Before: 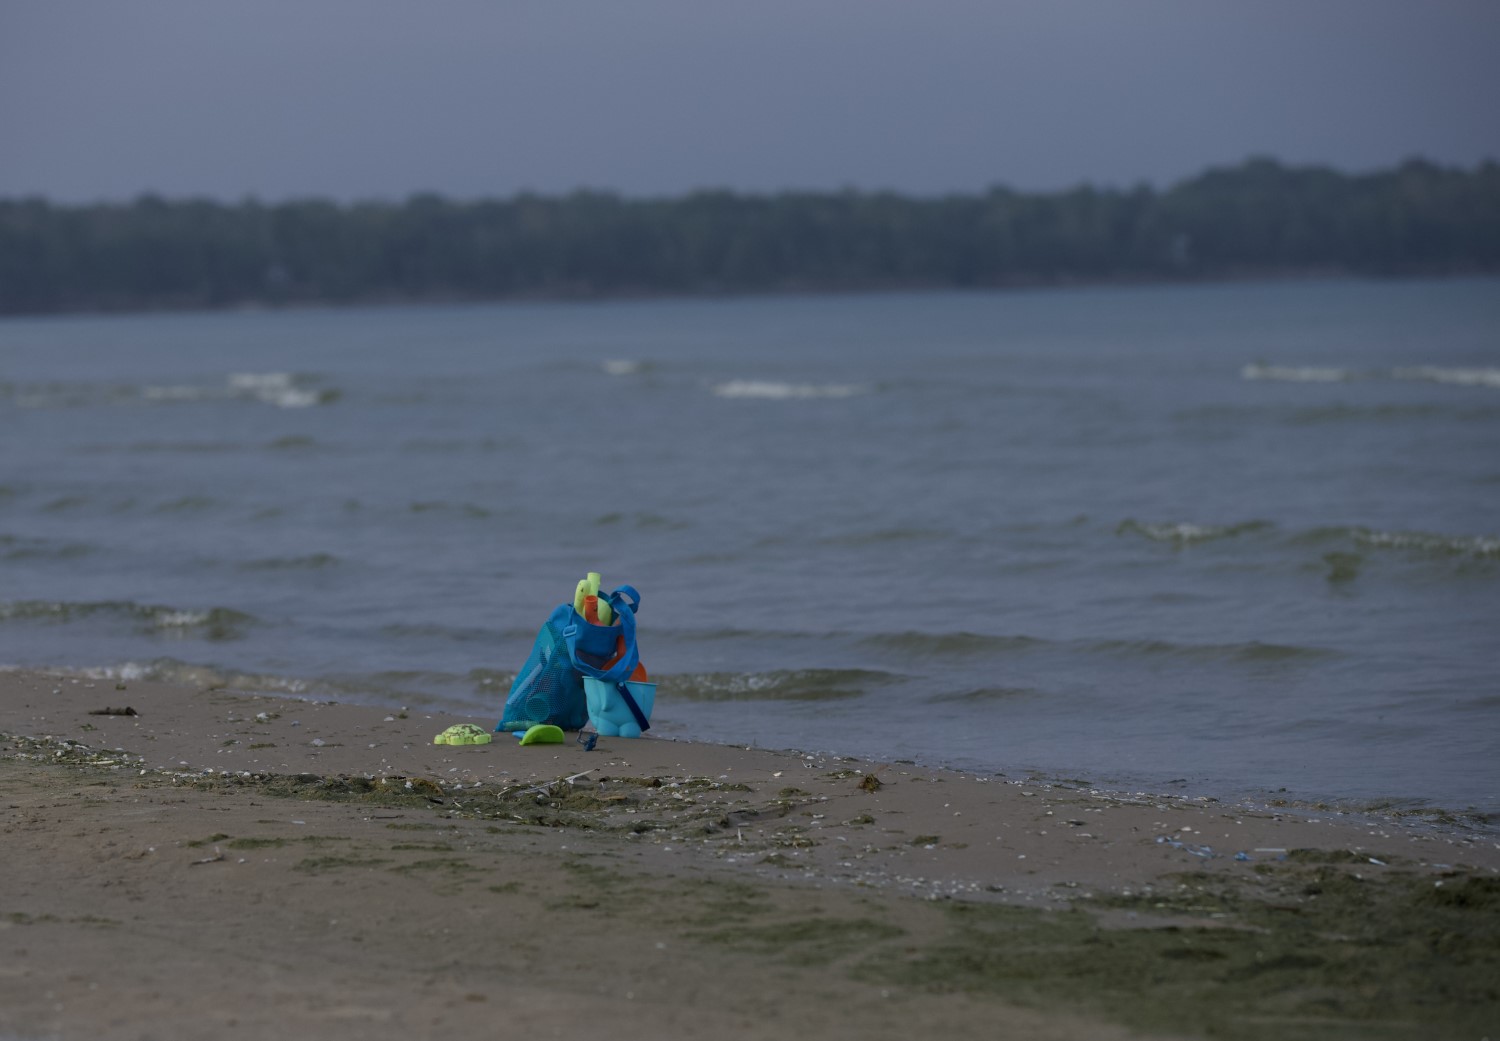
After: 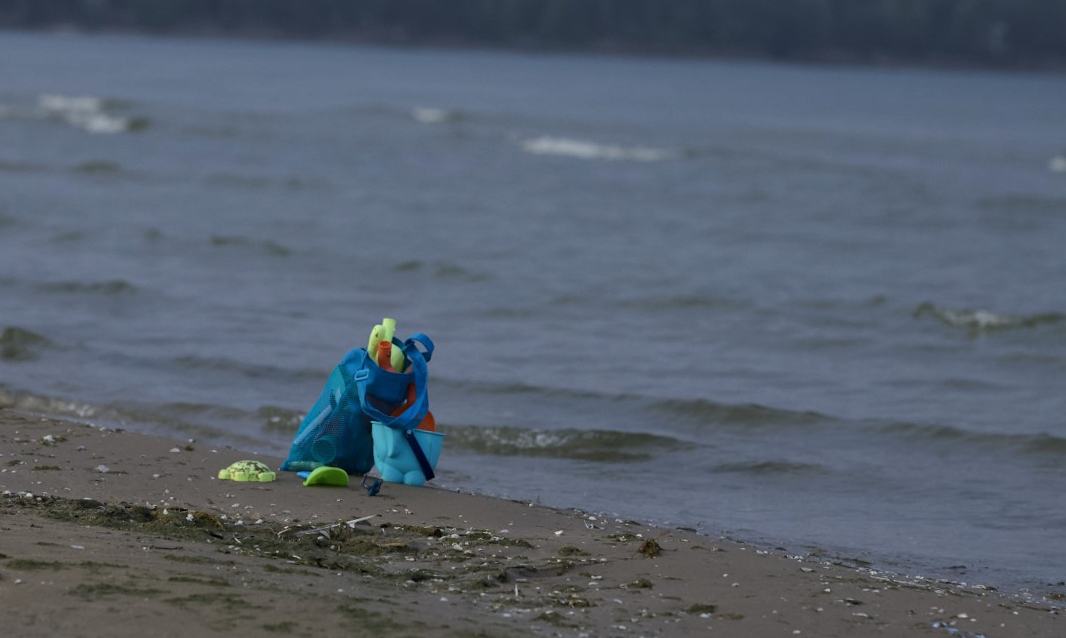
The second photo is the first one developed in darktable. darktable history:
crop and rotate: angle -4.01°, left 9.826%, top 20.777%, right 12.077%, bottom 11.895%
tone equalizer: -8 EV -0.406 EV, -7 EV -0.406 EV, -6 EV -0.344 EV, -5 EV -0.258 EV, -3 EV 0.231 EV, -2 EV 0.317 EV, -1 EV 0.385 EV, +0 EV 0.445 EV, edges refinement/feathering 500, mask exposure compensation -1.57 EV, preserve details no
